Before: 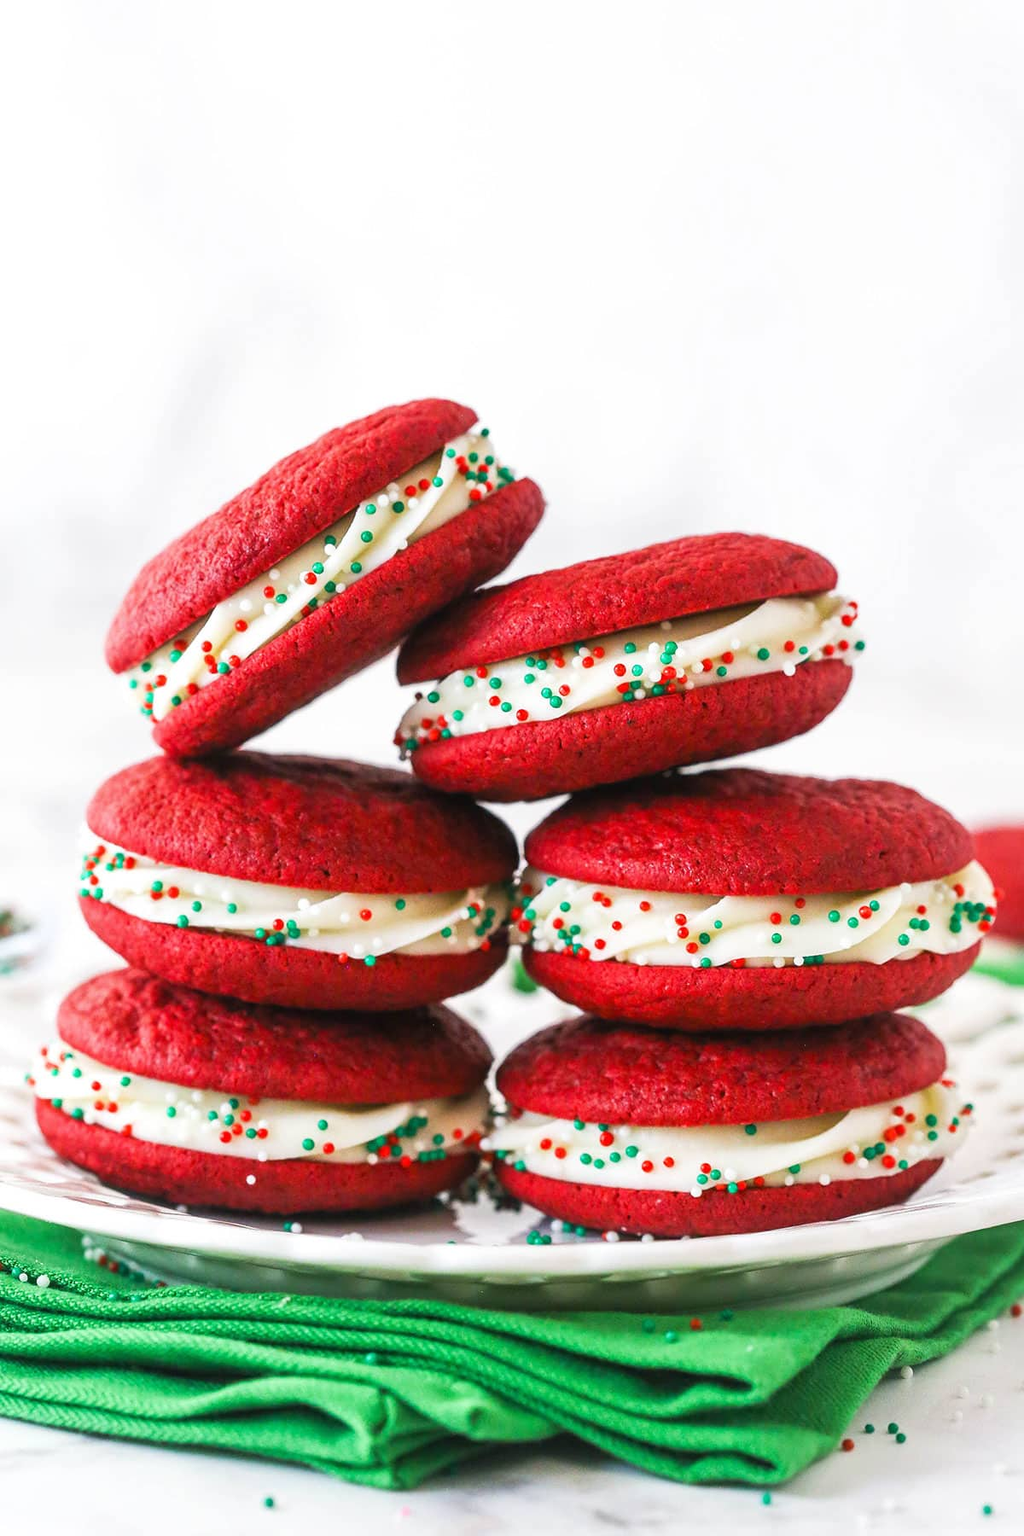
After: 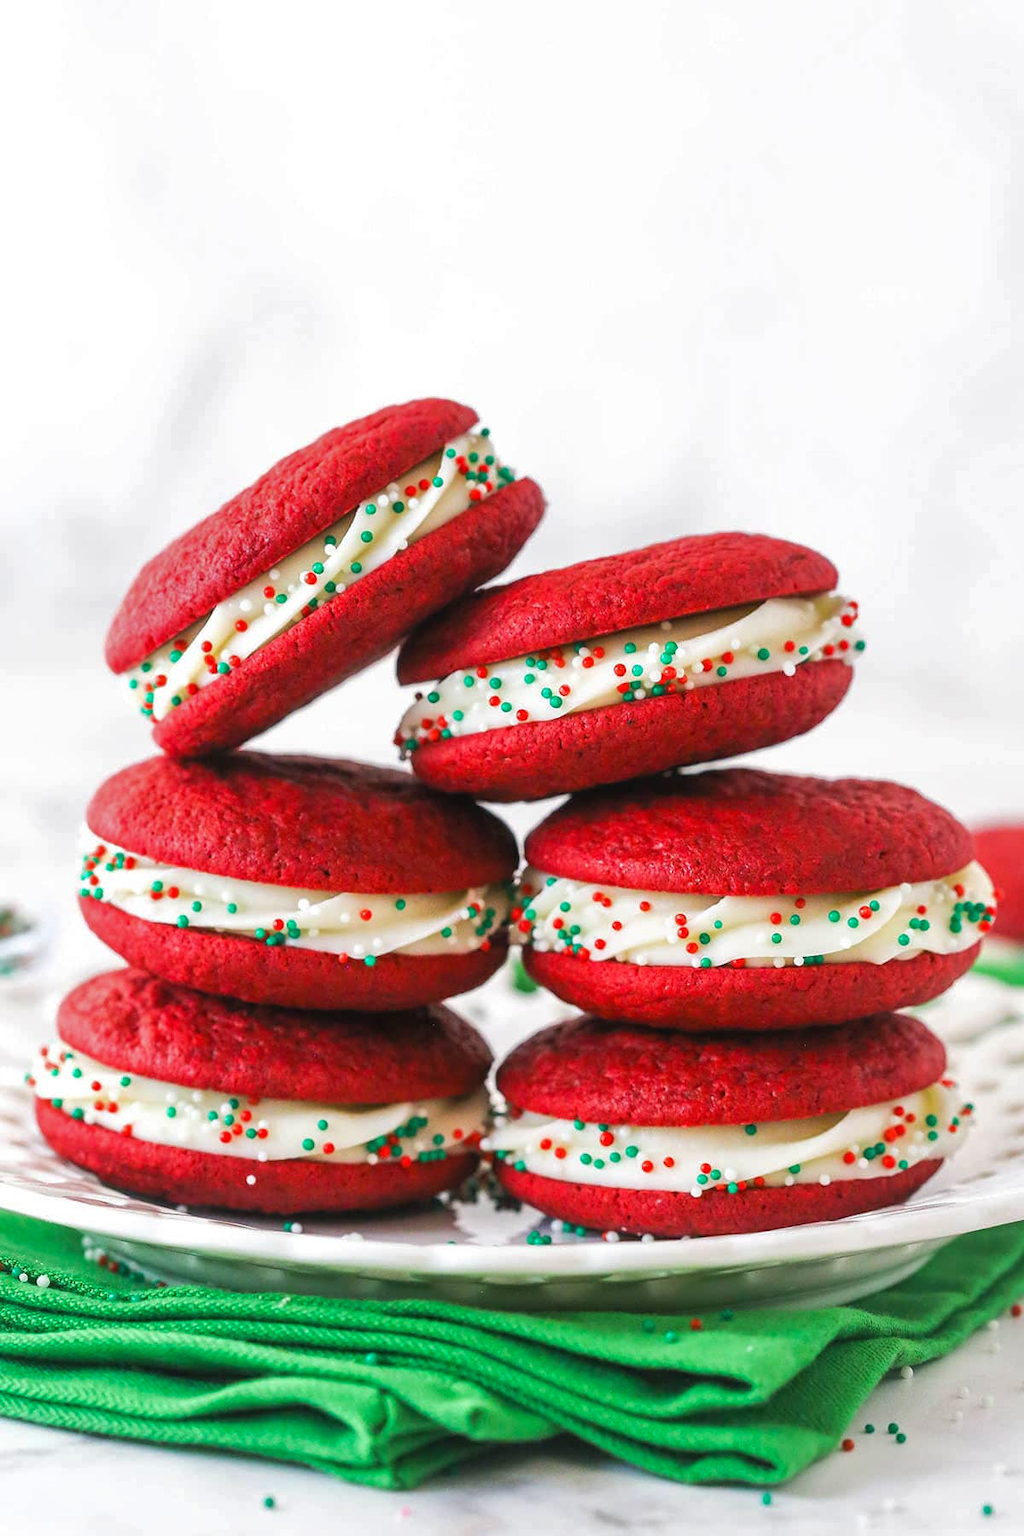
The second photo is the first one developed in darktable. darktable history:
shadows and highlights: shadows 29.82
tone equalizer: on, module defaults
contrast brightness saturation: contrast 0.049
